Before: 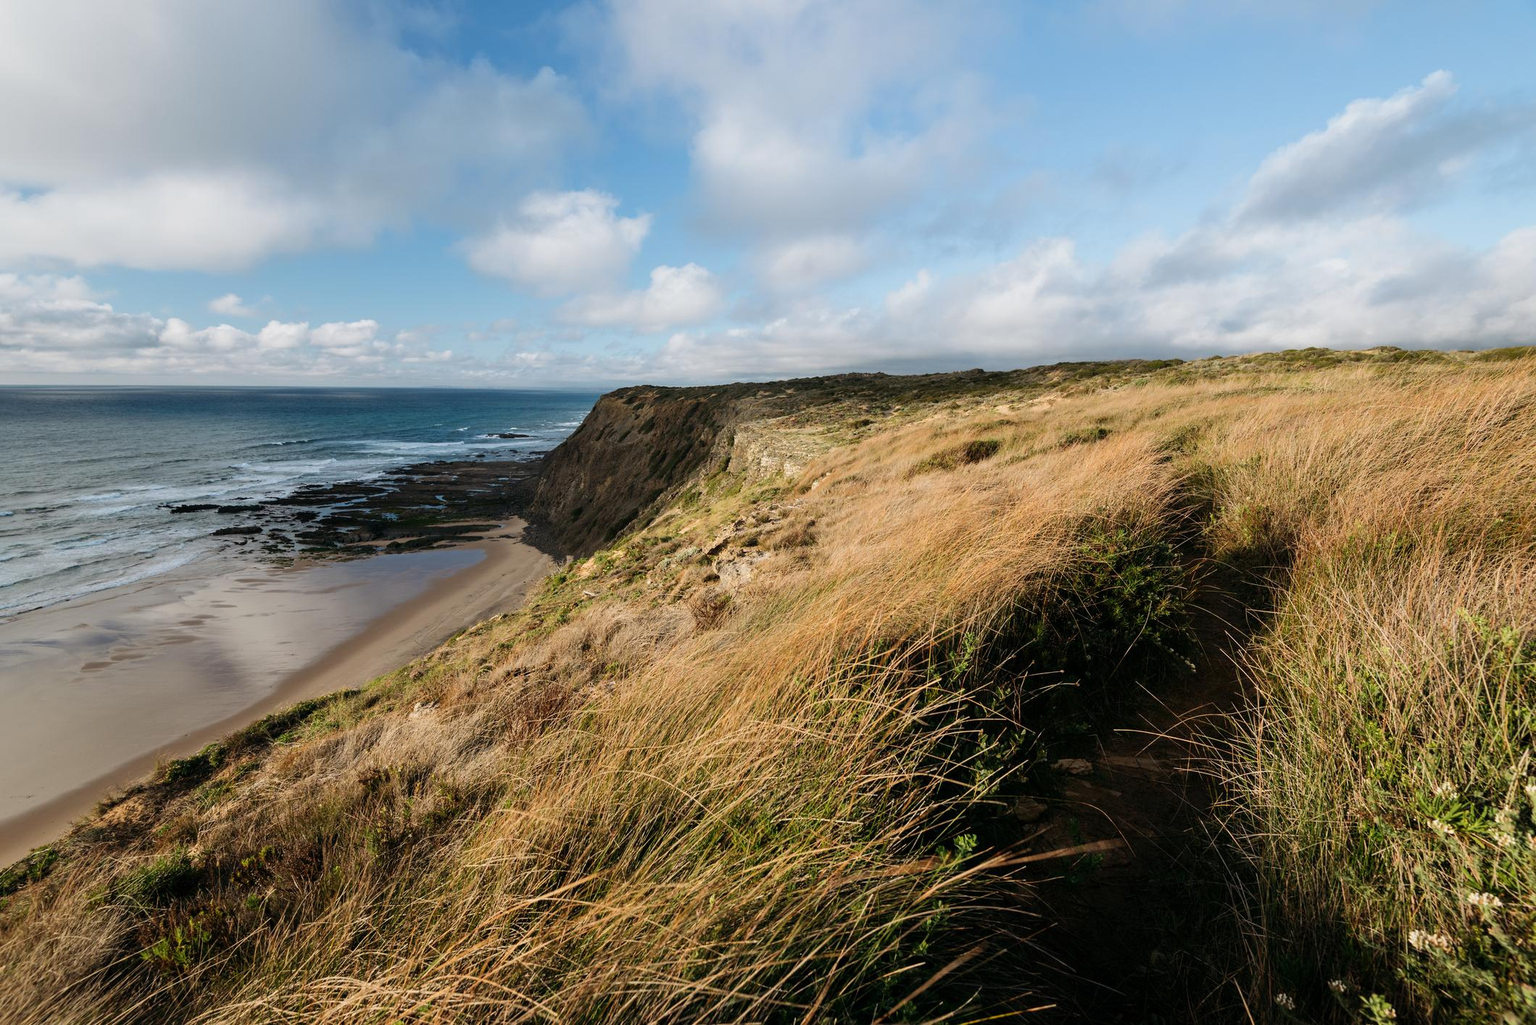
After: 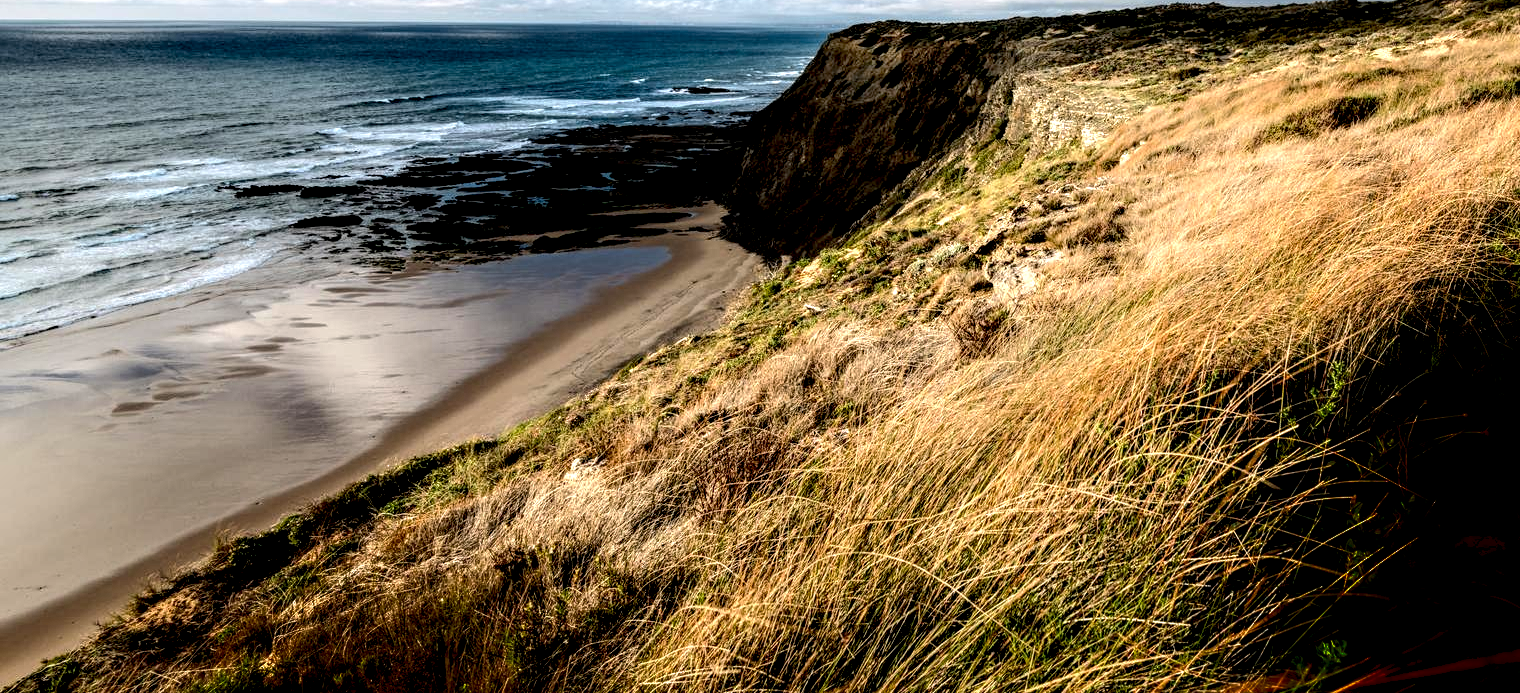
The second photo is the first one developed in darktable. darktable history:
local contrast: detail 160%
crop: top 36.158%, right 28.26%, bottom 14.807%
base curve: curves: ch0 [(0.017, 0) (0.425, 0.441) (0.844, 0.933) (1, 1)], preserve colors none
exposure: black level correction 0.002, exposure -0.098 EV, compensate highlight preservation false
shadows and highlights: shadows -89.3, highlights 91.17, soften with gaussian
color balance rgb: highlights gain › chroma 0.186%, highlights gain › hue 330.49°, perceptual saturation grading › global saturation 0.143%, perceptual brilliance grading › highlights 7.011%, perceptual brilliance grading › mid-tones 16.799%, perceptual brilliance grading › shadows -5.31%, contrast 15.419%
